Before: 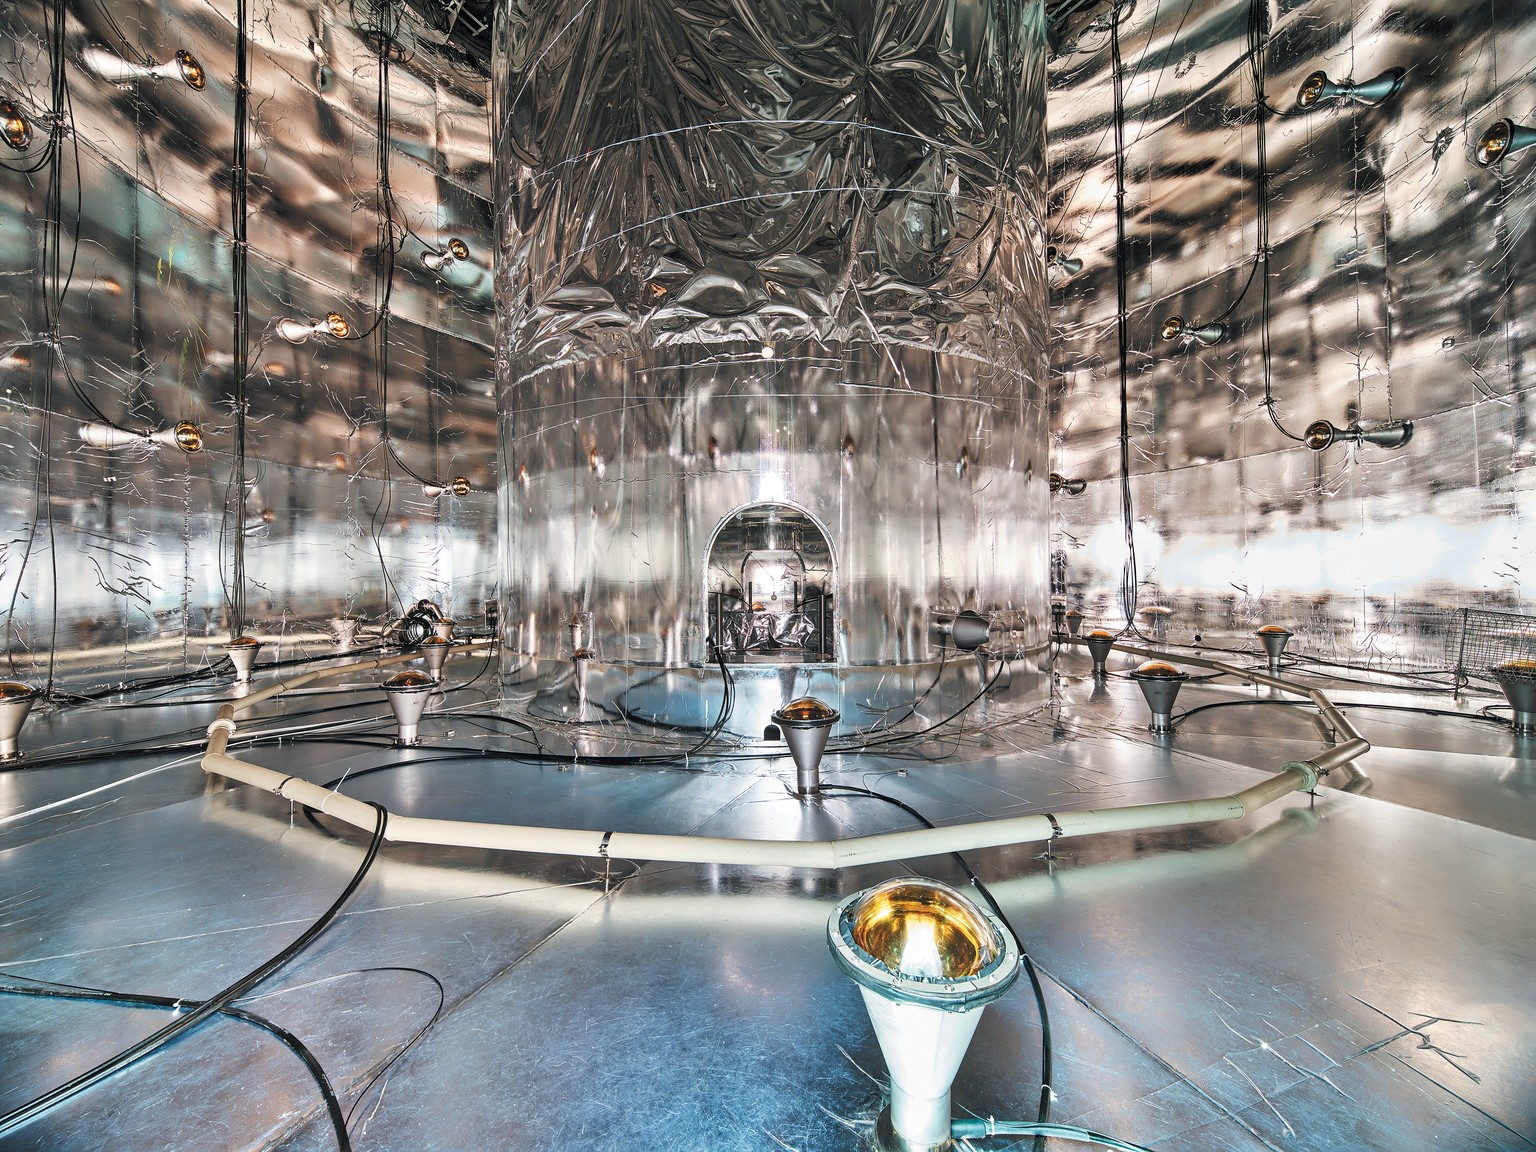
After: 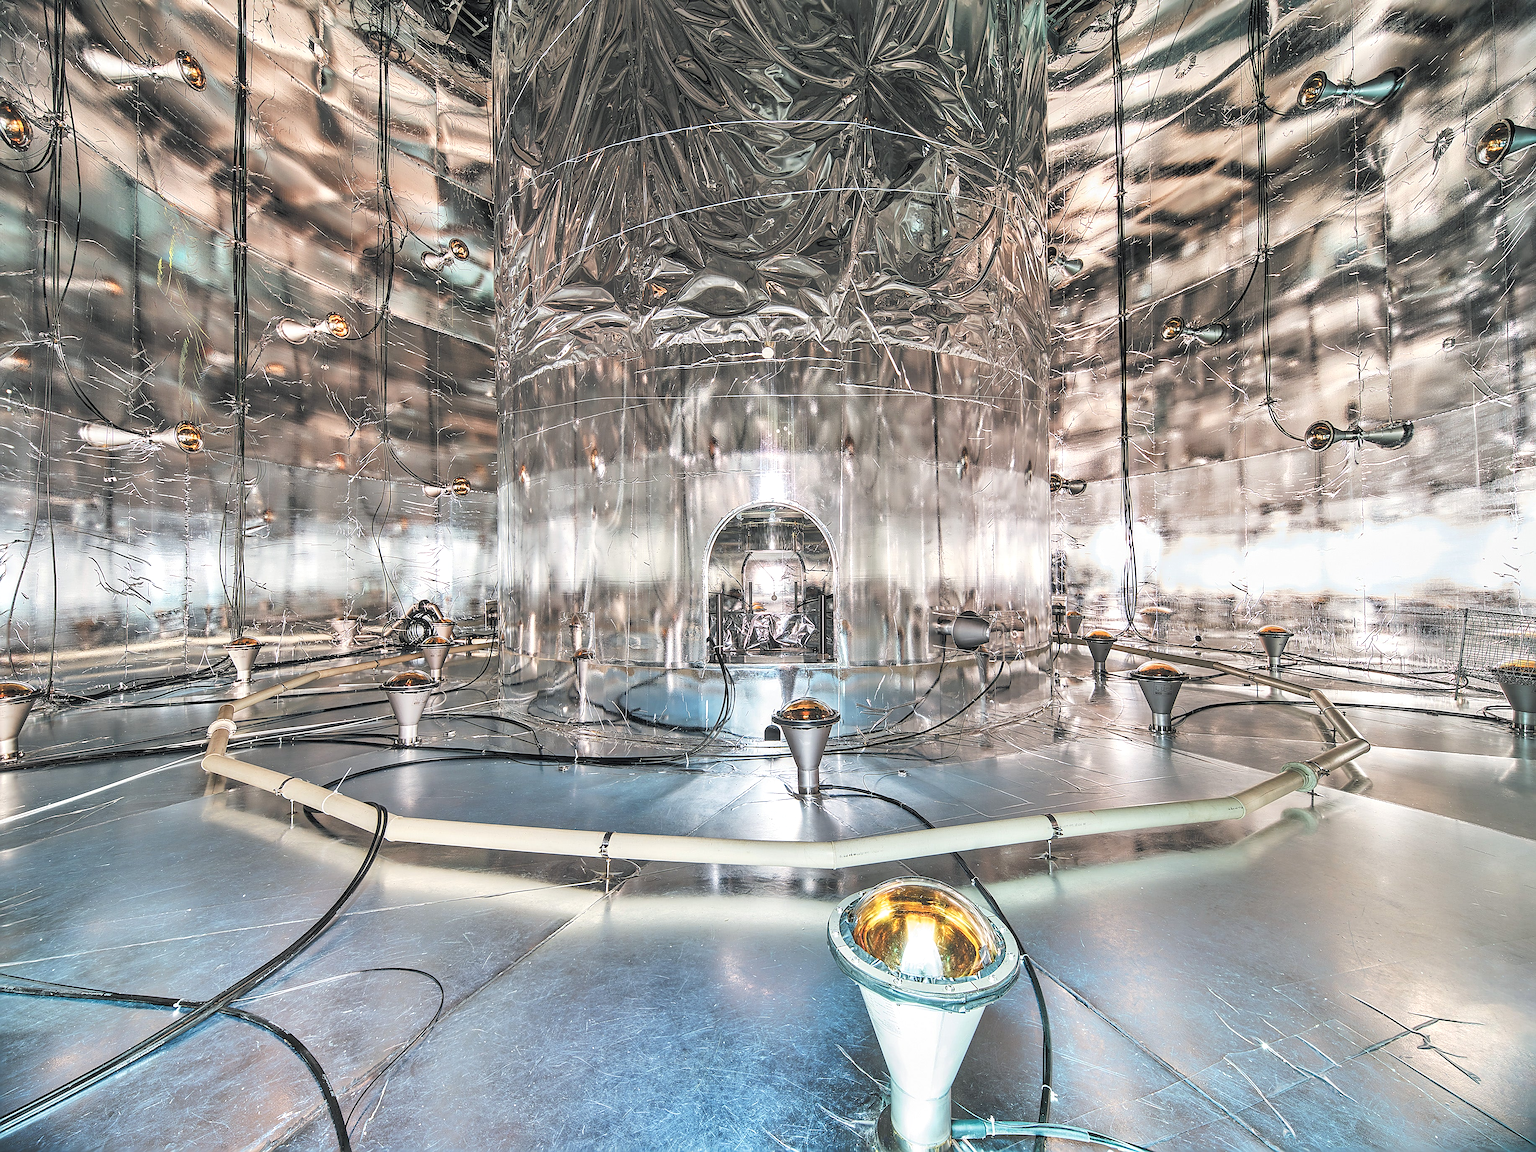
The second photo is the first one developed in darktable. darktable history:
contrast brightness saturation: brightness 0.15
white balance: emerald 1
local contrast: on, module defaults
sharpen: on, module defaults
